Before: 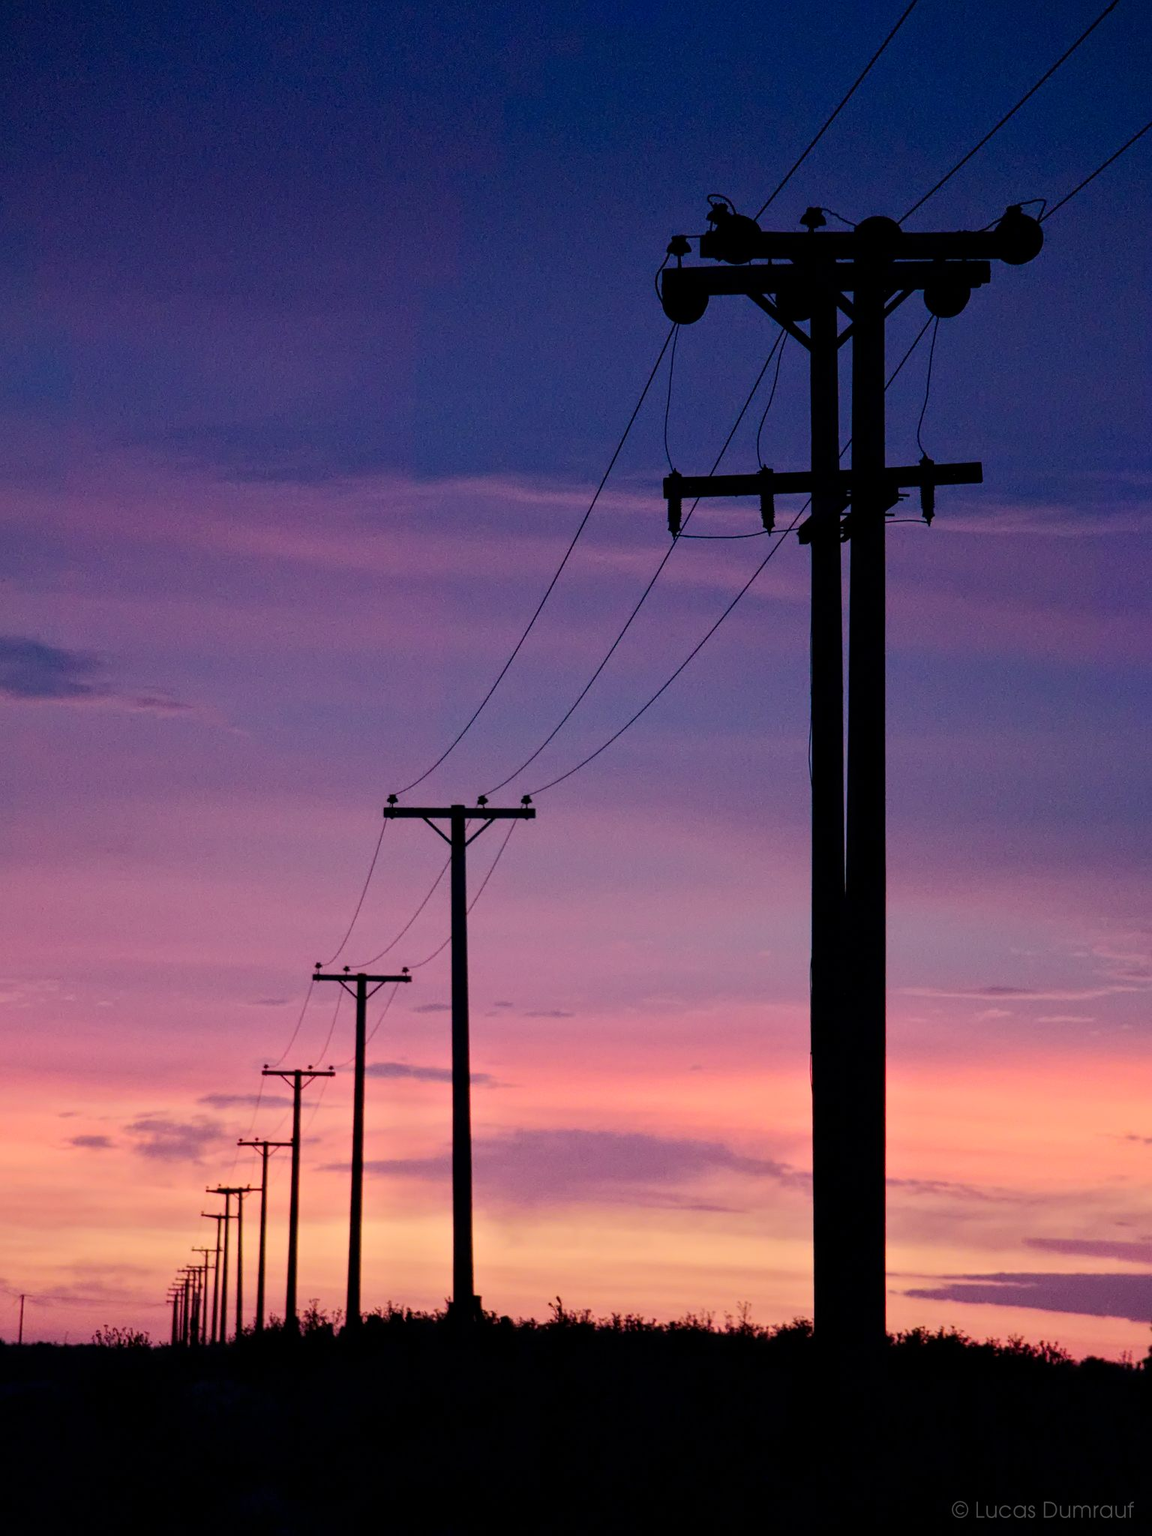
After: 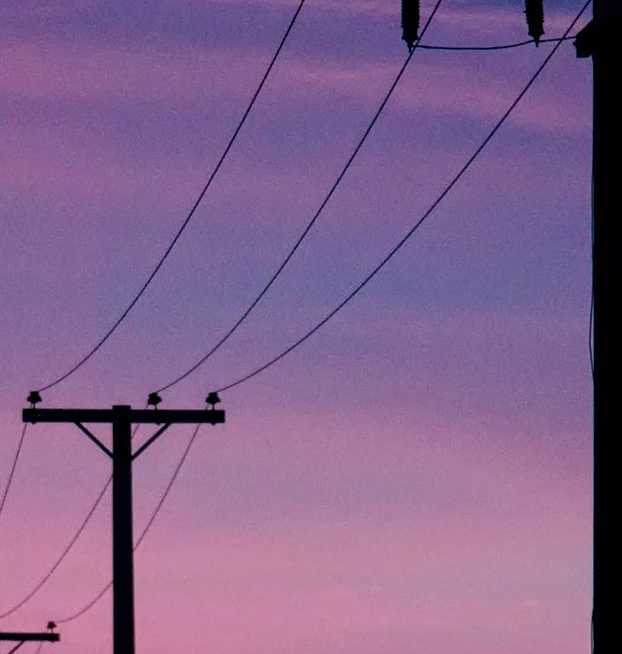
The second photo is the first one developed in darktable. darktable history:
crop: left 31.87%, top 32.631%, right 27.632%, bottom 35.435%
exposure: exposure 0.291 EV, compensate highlight preservation false
